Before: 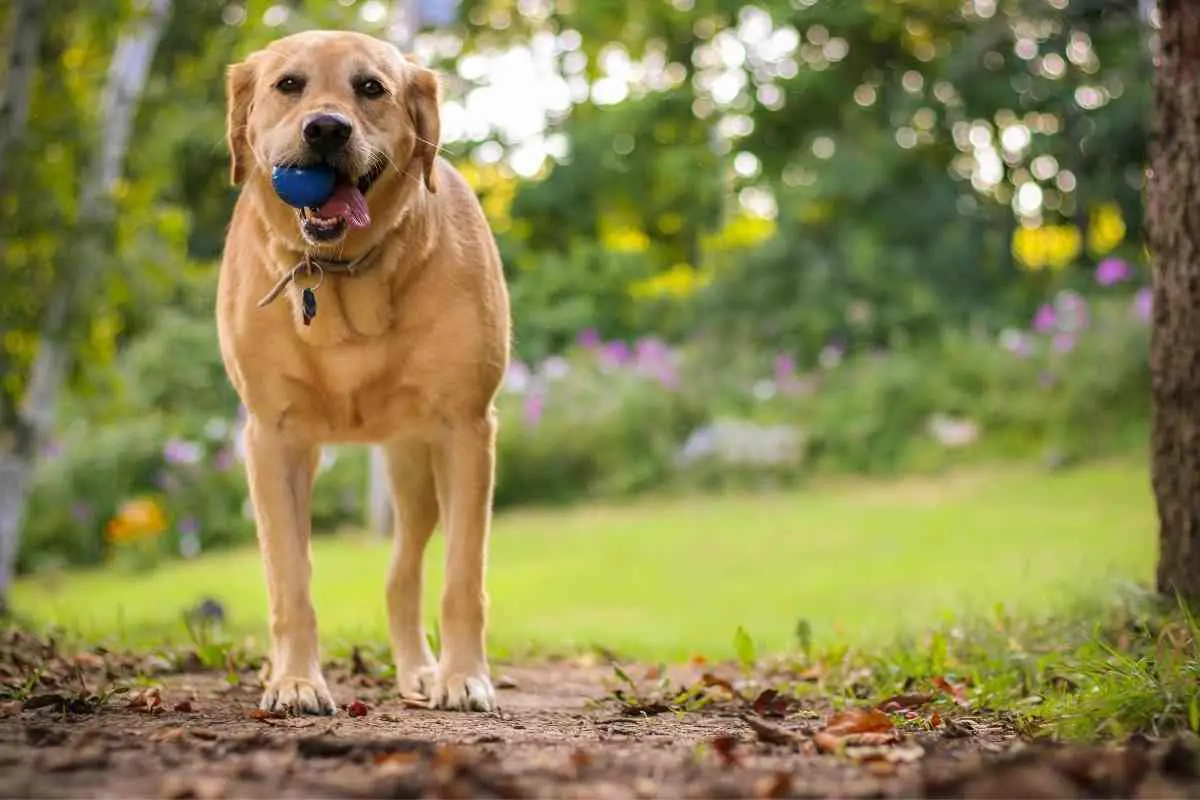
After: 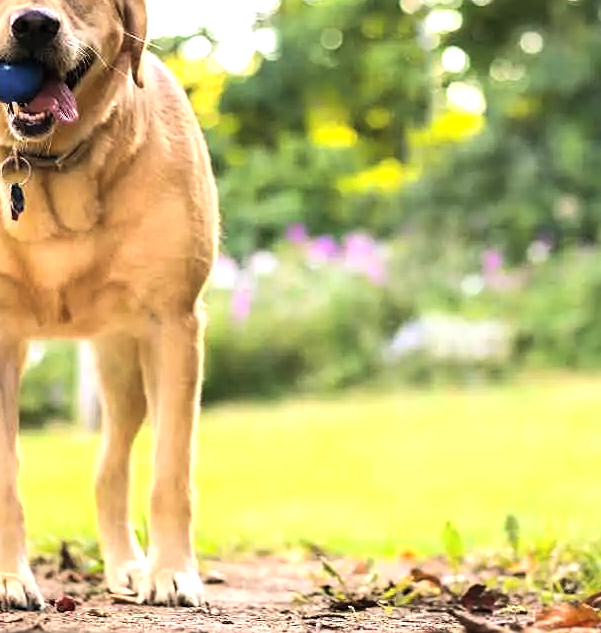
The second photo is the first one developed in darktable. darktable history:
crop and rotate: angle 0.022°, left 24.321%, top 13.17%, right 25.558%, bottom 7.562%
tone equalizer: -8 EV -1.09 EV, -7 EV -1.04 EV, -6 EV -0.836 EV, -5 EV -0.607 EV, -3 EV 0.577 EV, -2 EV 0.892 EV, -1 EV 0.992 EV, +0 EV 1.06 EV, edges refinement/feathering 500, mask exposure compensation -1.57 EV, preserve details no
contrast brightness saturation: brightness 0.147
sharpen: amount 0.212
